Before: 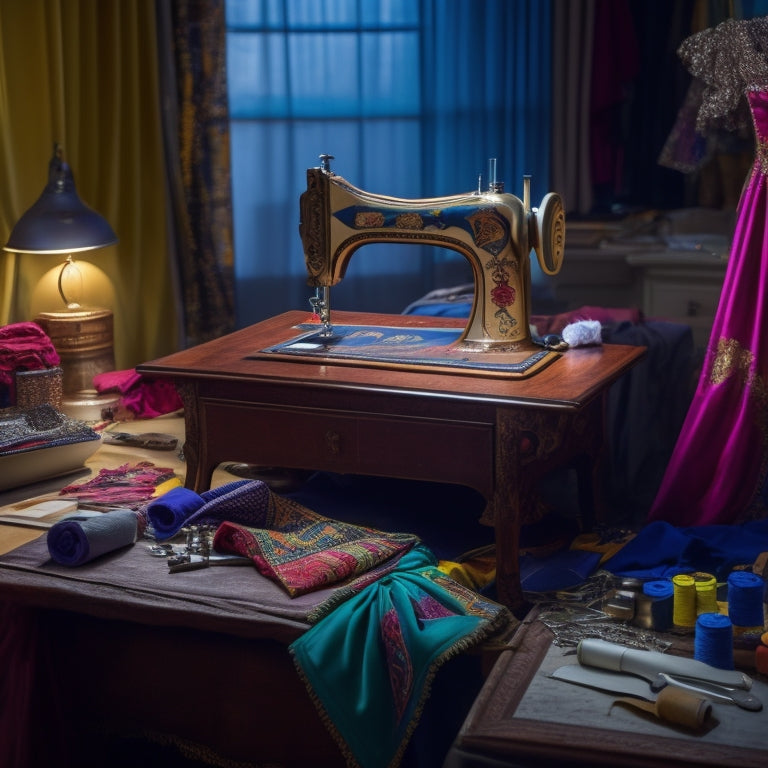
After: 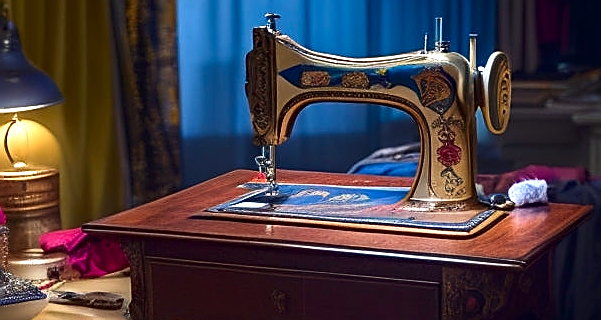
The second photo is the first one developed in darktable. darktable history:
exposure: exposure 0.742 EV, compensate highlight preservation false
crop: left 7.121%, top 18.476%, right 14.494%, bottom 39.78%
sharpen: radius 1.368, amount 1.266, threshold 0.686
tone curve: curves: ch0 [(0, 0) (0.822, 0.825) (0.994, 0.955)]; ch1 [(0, 0) (0.226, 0.261) (0.383, 0.397) (0.46, 0.46) (0.498, 0.501) (0.524, 0.543) (0.578, 0.575) (1, 1)]; ch2 [(0, 0) (0.438, 0.456) (0.5, 0.495) (0.547, 0.515) (0.597, 0.58) (0.629, 0.603) (1, 1)], color space Lab, linked channels, preserve colors none
color calibration: gray › normalize channels true, illuminant same as pipeline (D50), adaptation XYZ, x 0.347, y 0.358, temperature 5013.22 K, gamut compression 0.022
haze removal: adaptive false
contrast brightness saturation: brightness -0.094
